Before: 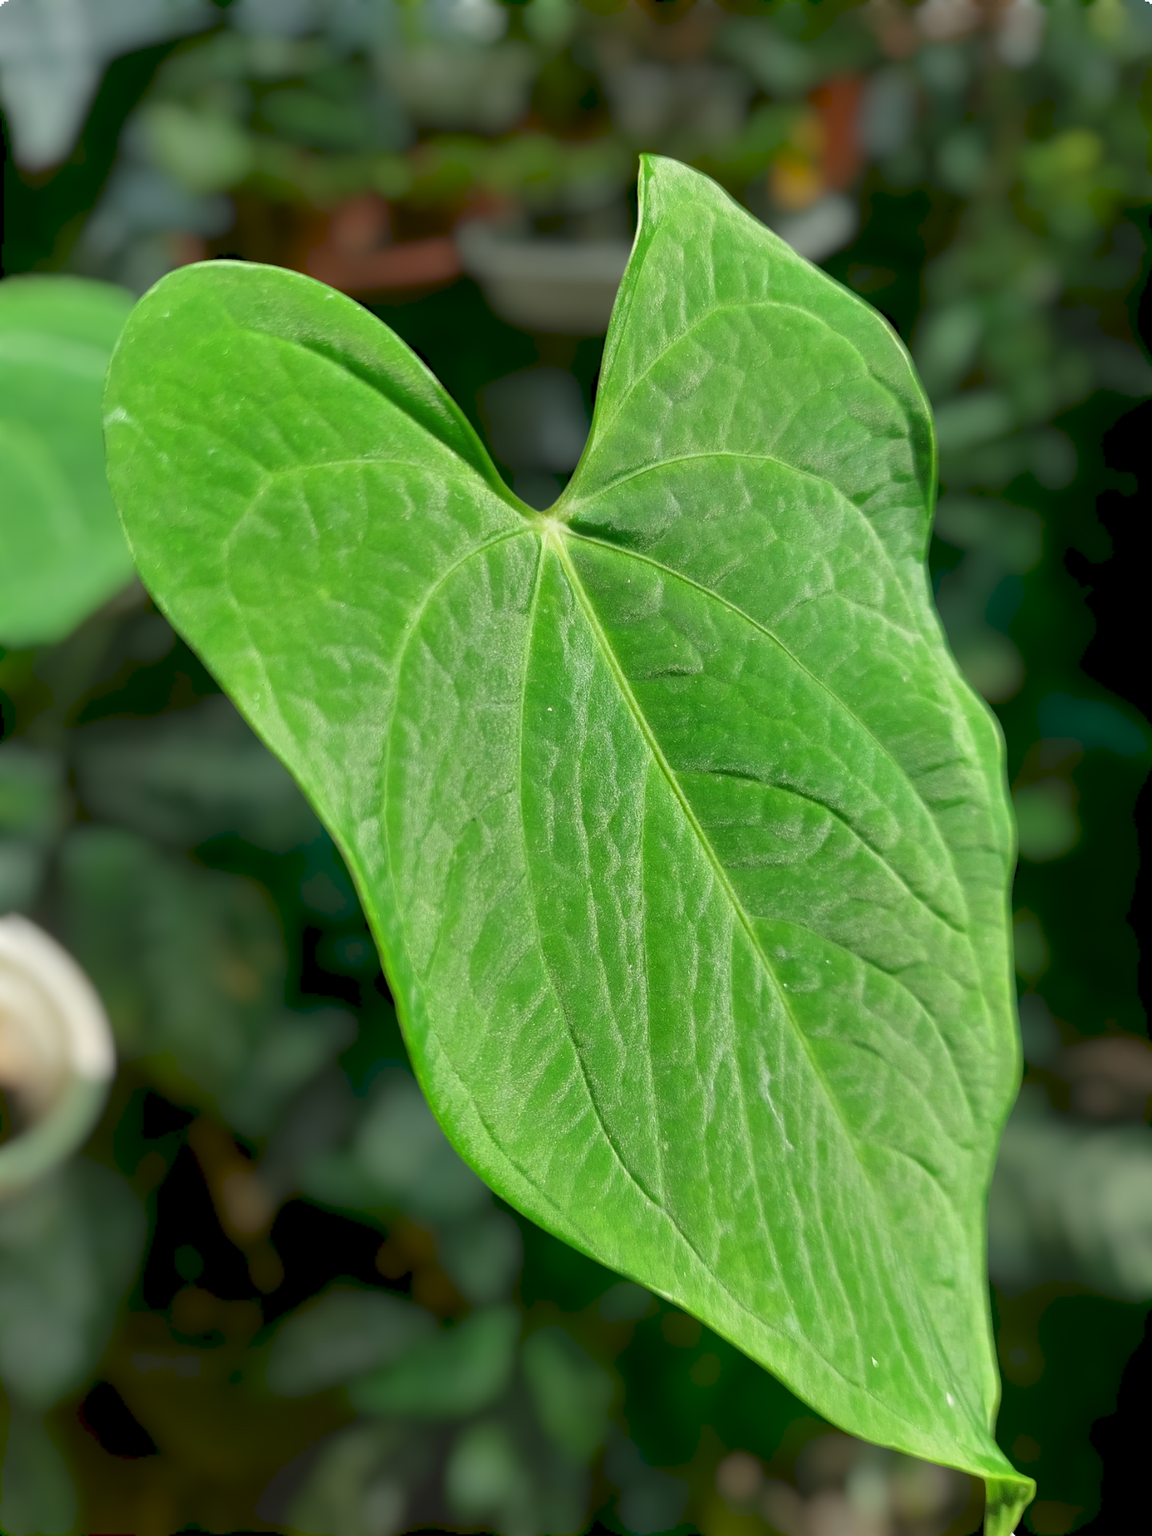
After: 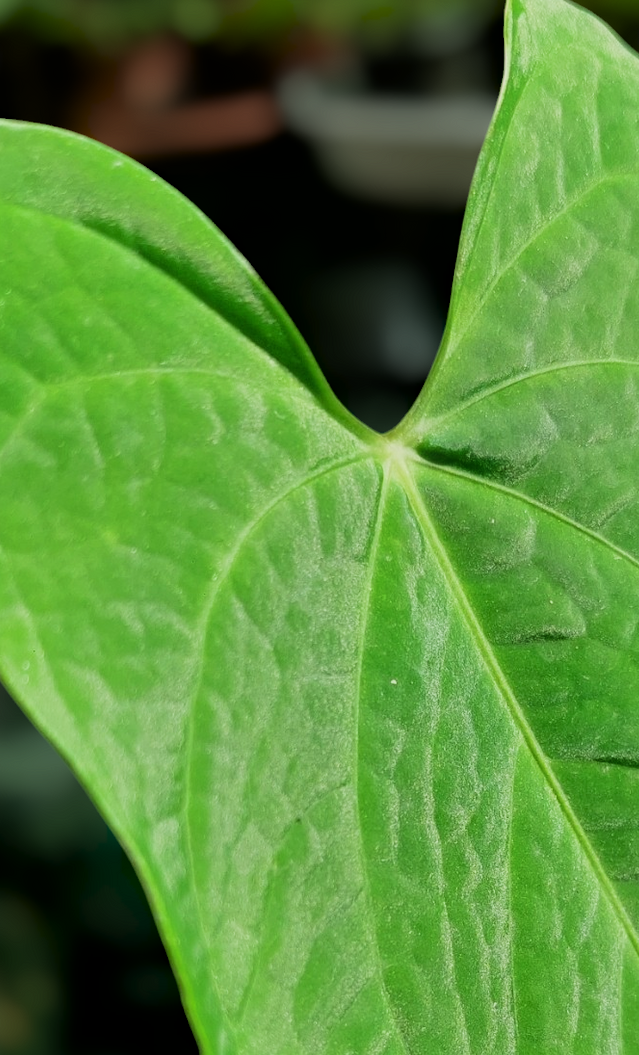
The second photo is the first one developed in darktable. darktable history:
filmic rgb: black relative exposure -5.08 EV, white relative exposure 3.99 EV, hardness 2.89, contrast 1.297
crop: left 20.525%, top 10.797%, right 35.25%, bottom 34.424%
